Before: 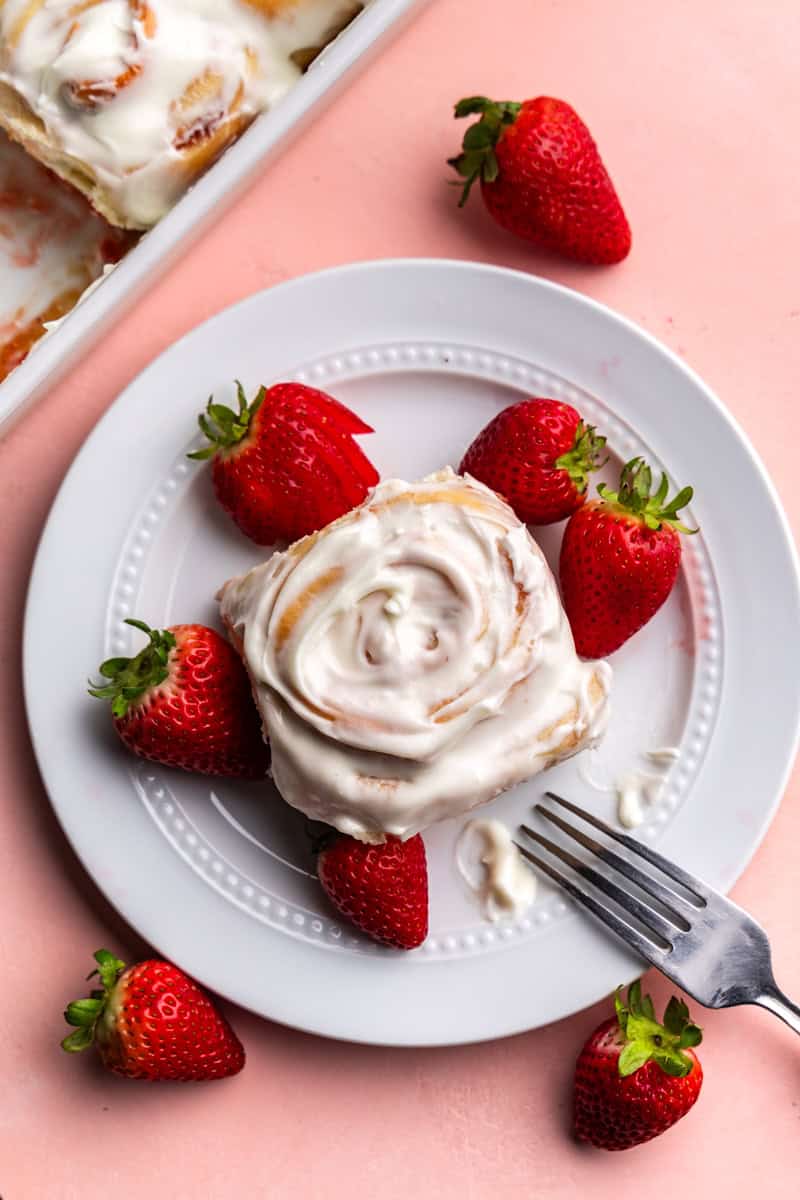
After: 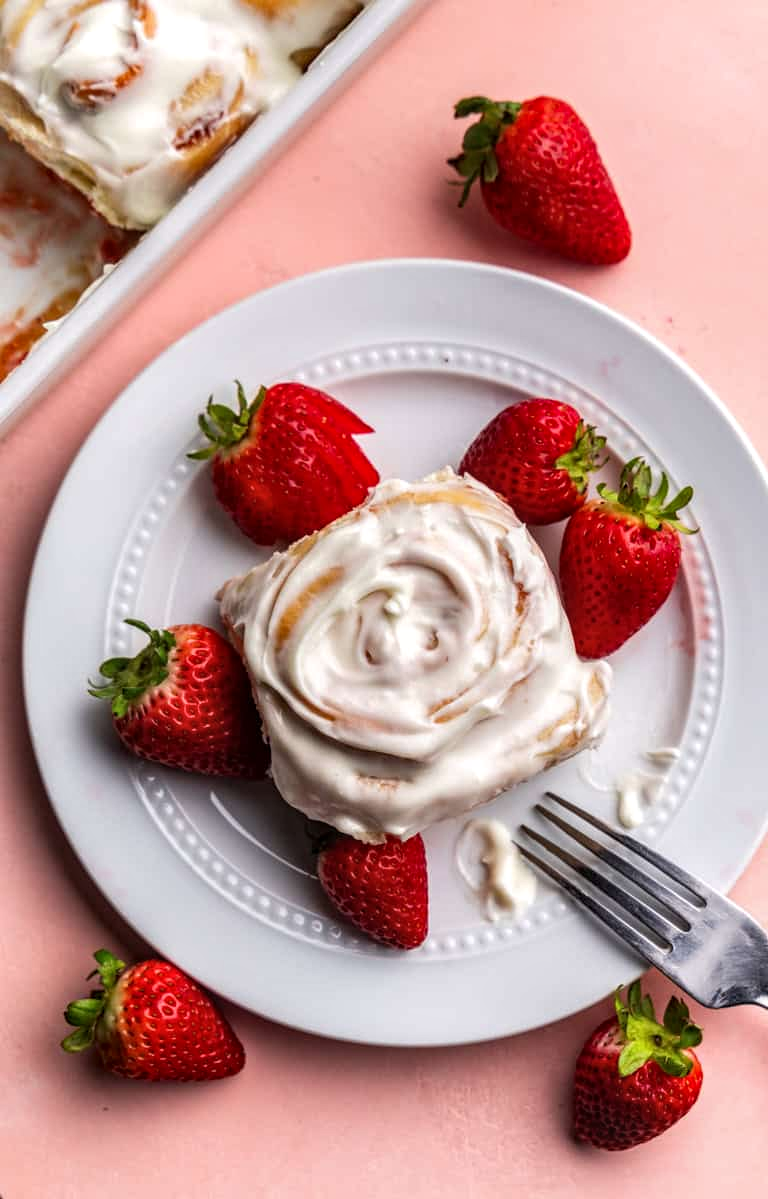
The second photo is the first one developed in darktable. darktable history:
tone equalizer: on, module defaults
local contrast: on, module defaults
crop: right 3.873%, bottom 0.025%
